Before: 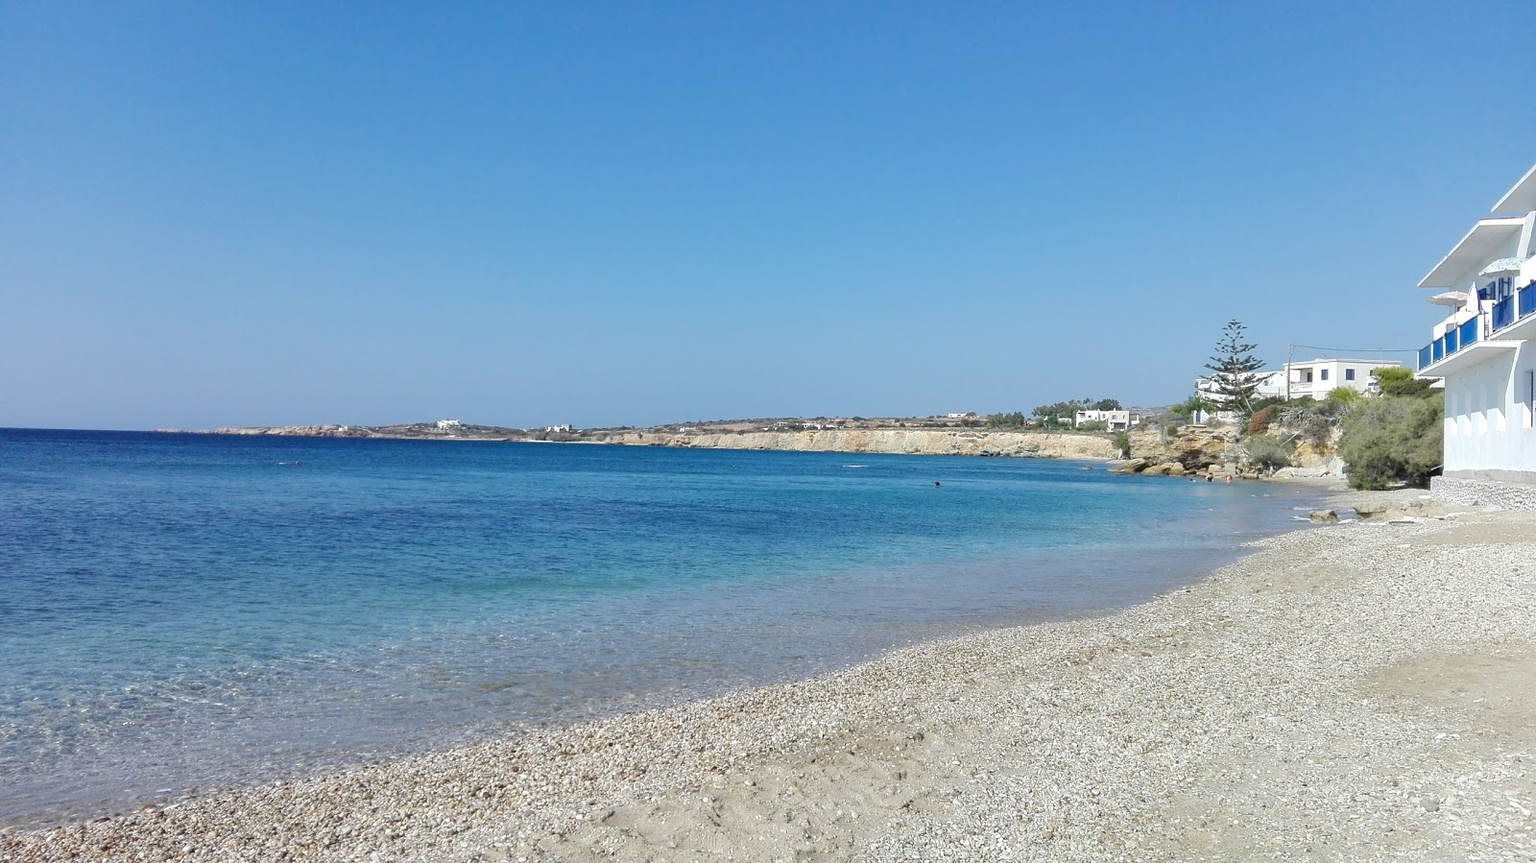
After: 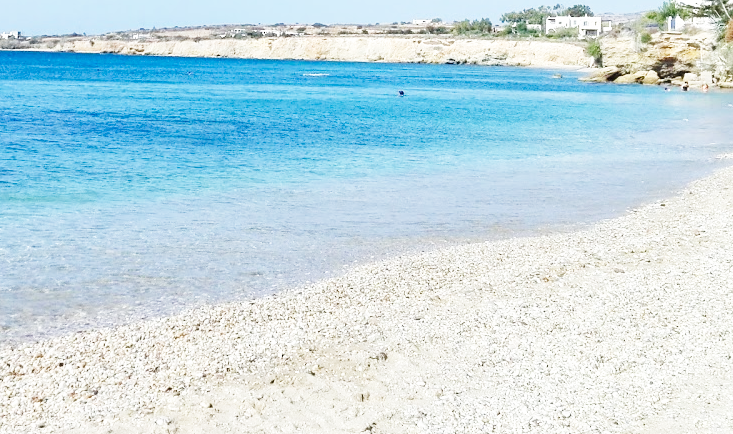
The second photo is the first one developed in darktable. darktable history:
base curve: curves: ch0 [(0, 0.003) (0.001, 0.002) (0.006, 0.004) (0.02, 0.022) (0.048, 0.086) (0.094, 0.234) (0.162, 0.431) (0.258, 0.629) (0.385, 0.8) (0.548, 0.918) (0.751, 0.988) (1, 1)], preserve colors none
crop: left 35.976%, top 45.819%, right 18.162%, bottom 5.807%
